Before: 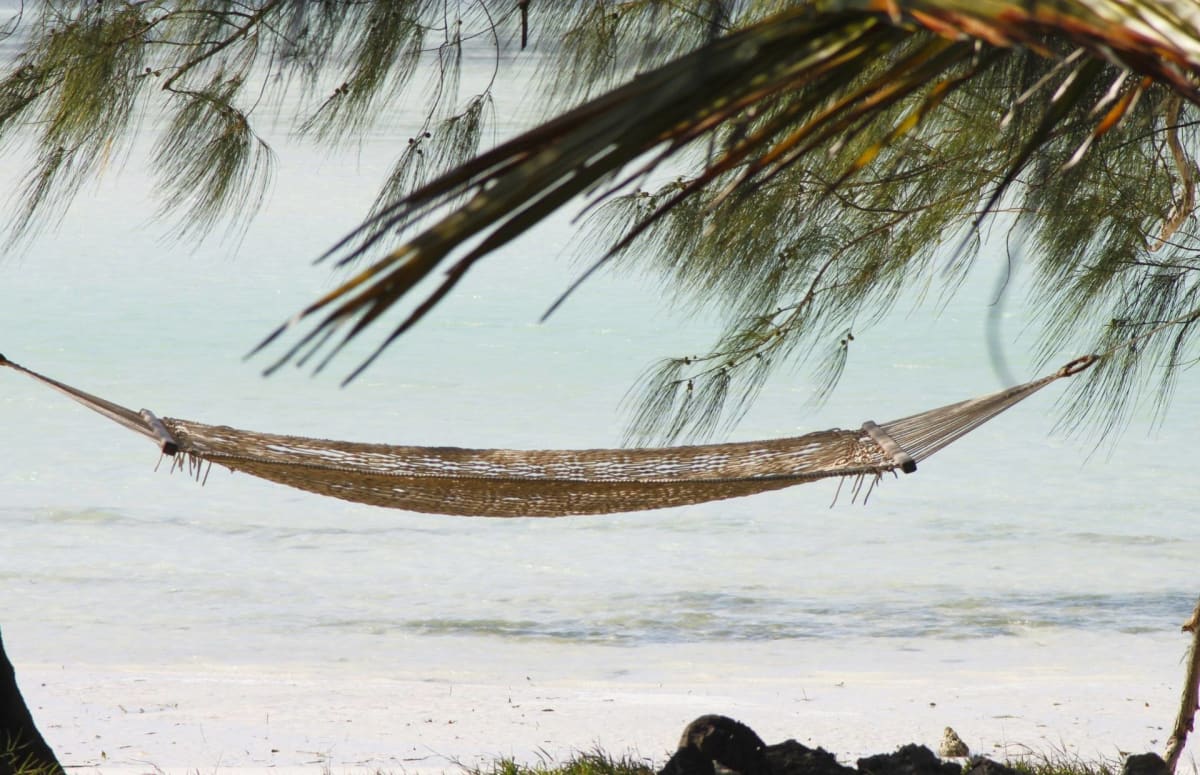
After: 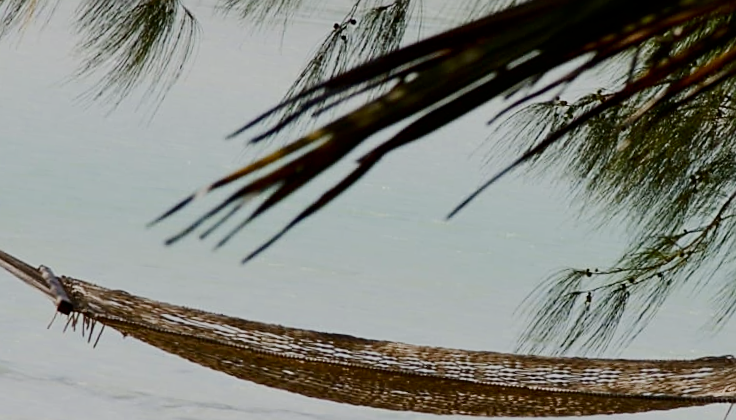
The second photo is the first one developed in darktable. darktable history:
crop and rotate: angle -5.85°, left 2.1%, top 6.928%, right 27.205%, bottom 30.549%
sharpen: on, module defaults
contrast brightness saturation: contrast 0.187, brightness -0.229, saturation 0.119
filmic rgb: middle gray luminance 29.78%, black relative exposure -9 EV, white relative exposure 6.99 EV, target black luminance 0%, hardness 2.91, latitude 2.56%, contrast 0.962, highlights saturation mix 4.52%, shadows ↔ highlights balance 12.36%
color balance rgb: perceptual saturation grading › global saturation -2.399%, perceptual saturation grading › highlights -7.287%, perceptual saturation grading › mid-tones 7.75%, perceptual saturation grading › shadows 3.127%
